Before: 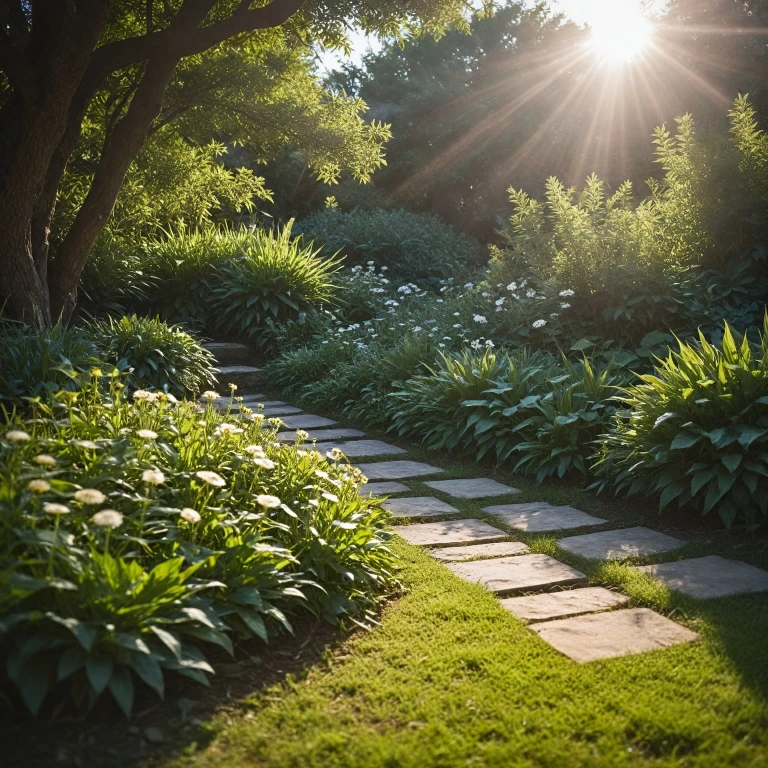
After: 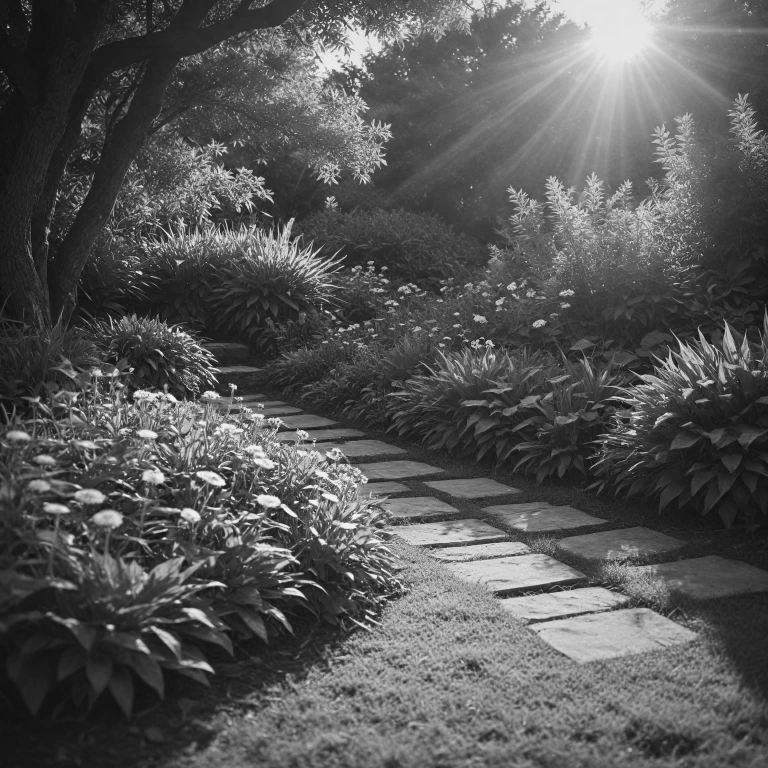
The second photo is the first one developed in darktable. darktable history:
monochrome: a -74.22, b 78.2
white balance: emerald 1
contrast brightness saturation: contrast -0.02, brightness -0.01, saturation 0.03
